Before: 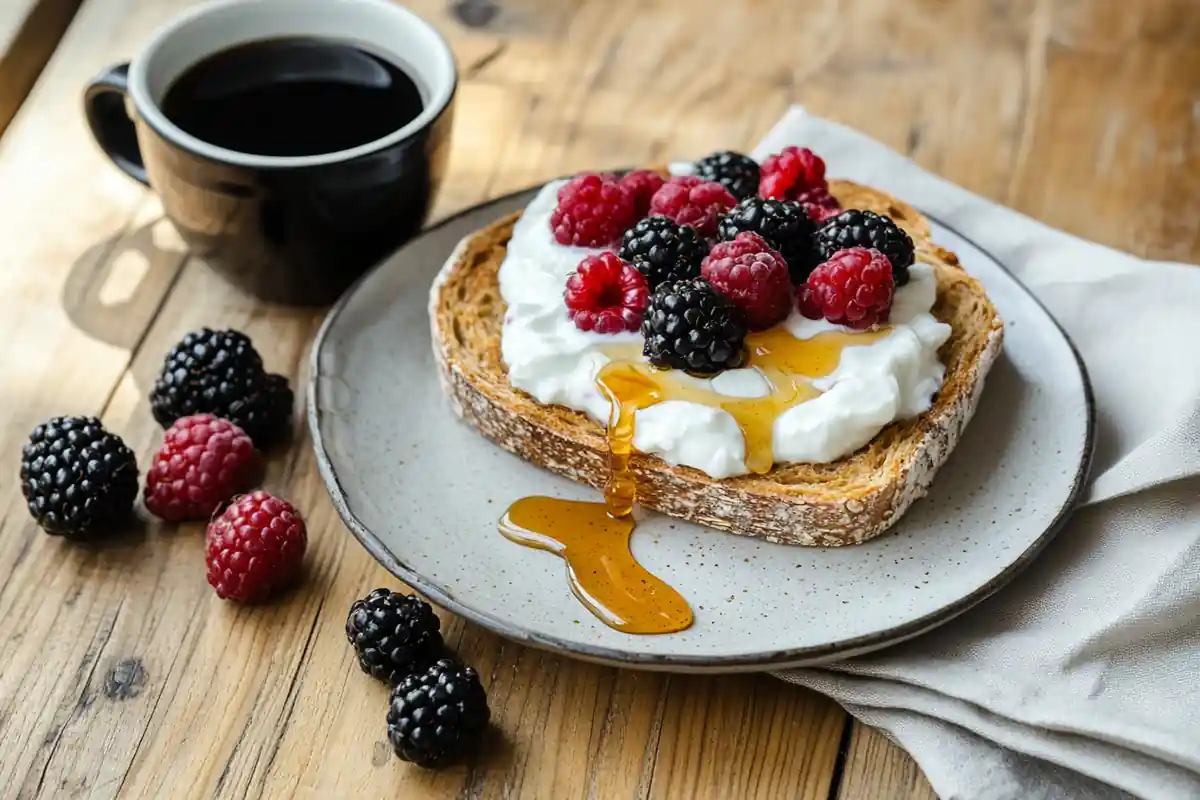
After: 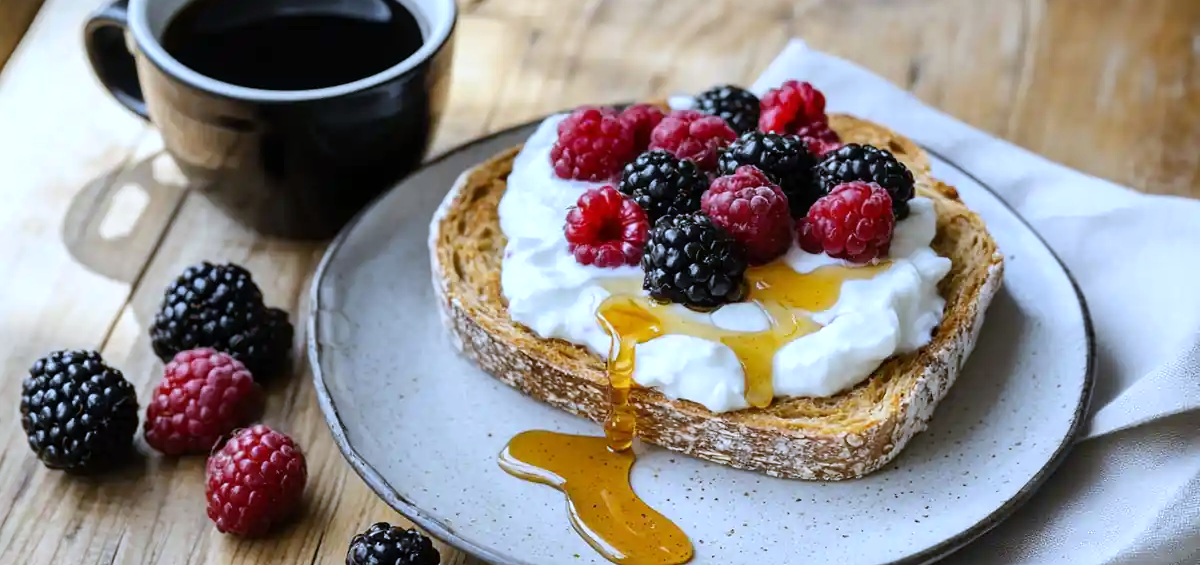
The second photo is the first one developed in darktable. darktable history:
white balance: red 0.948, green 1.02, blue 1.176
crop and rotate: top 8.293%, bottom 20.996%
